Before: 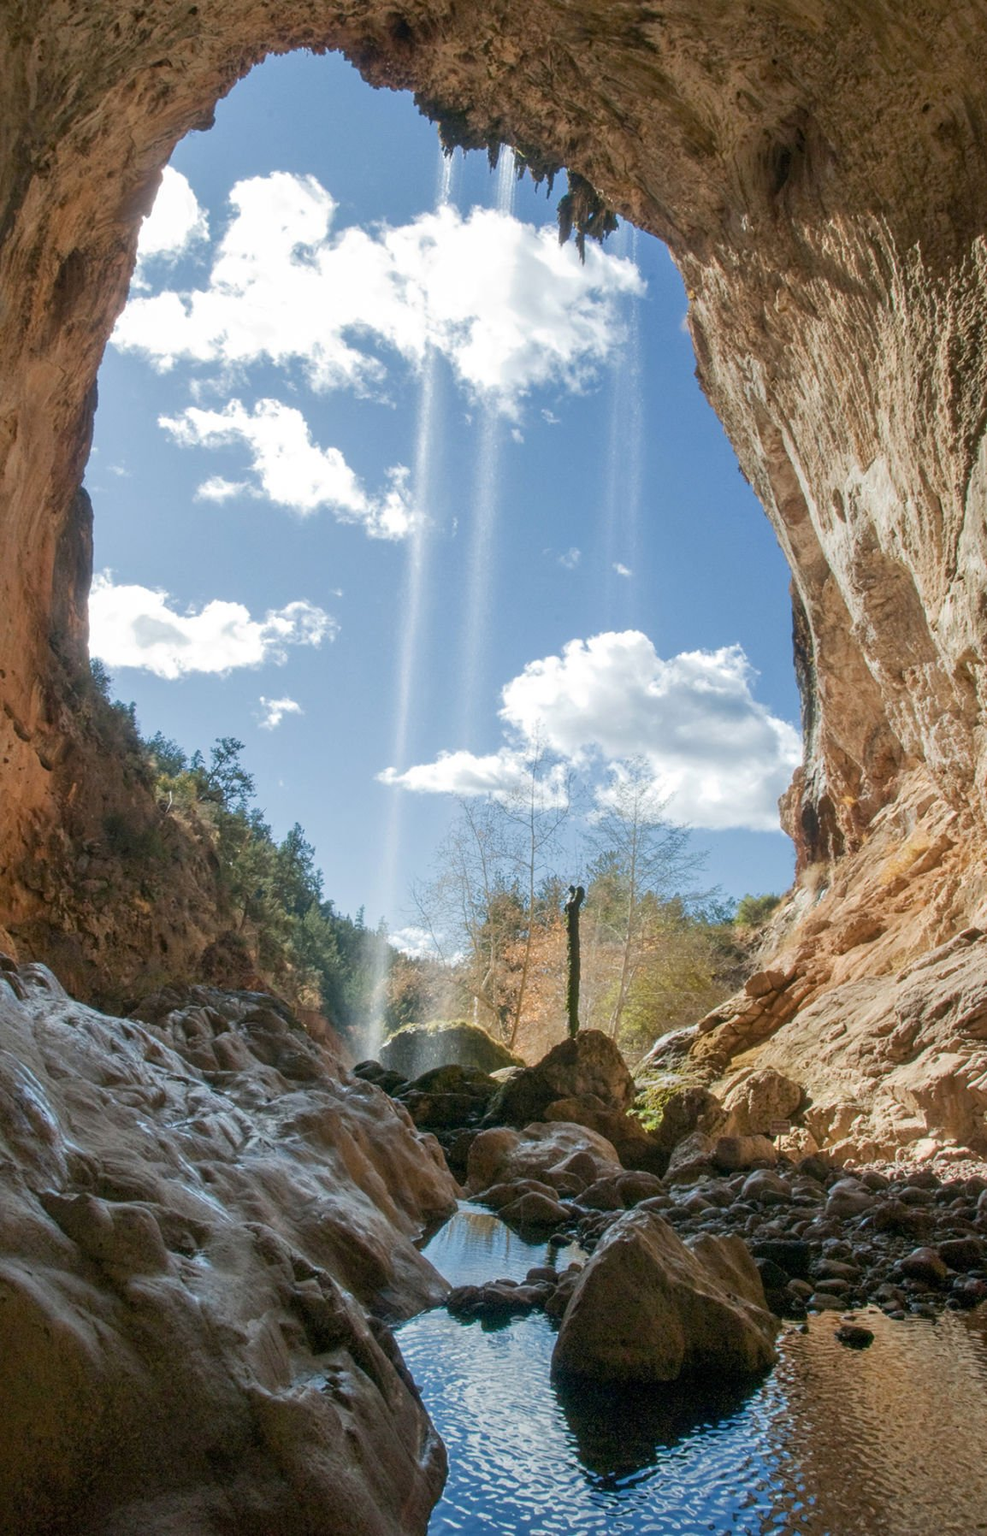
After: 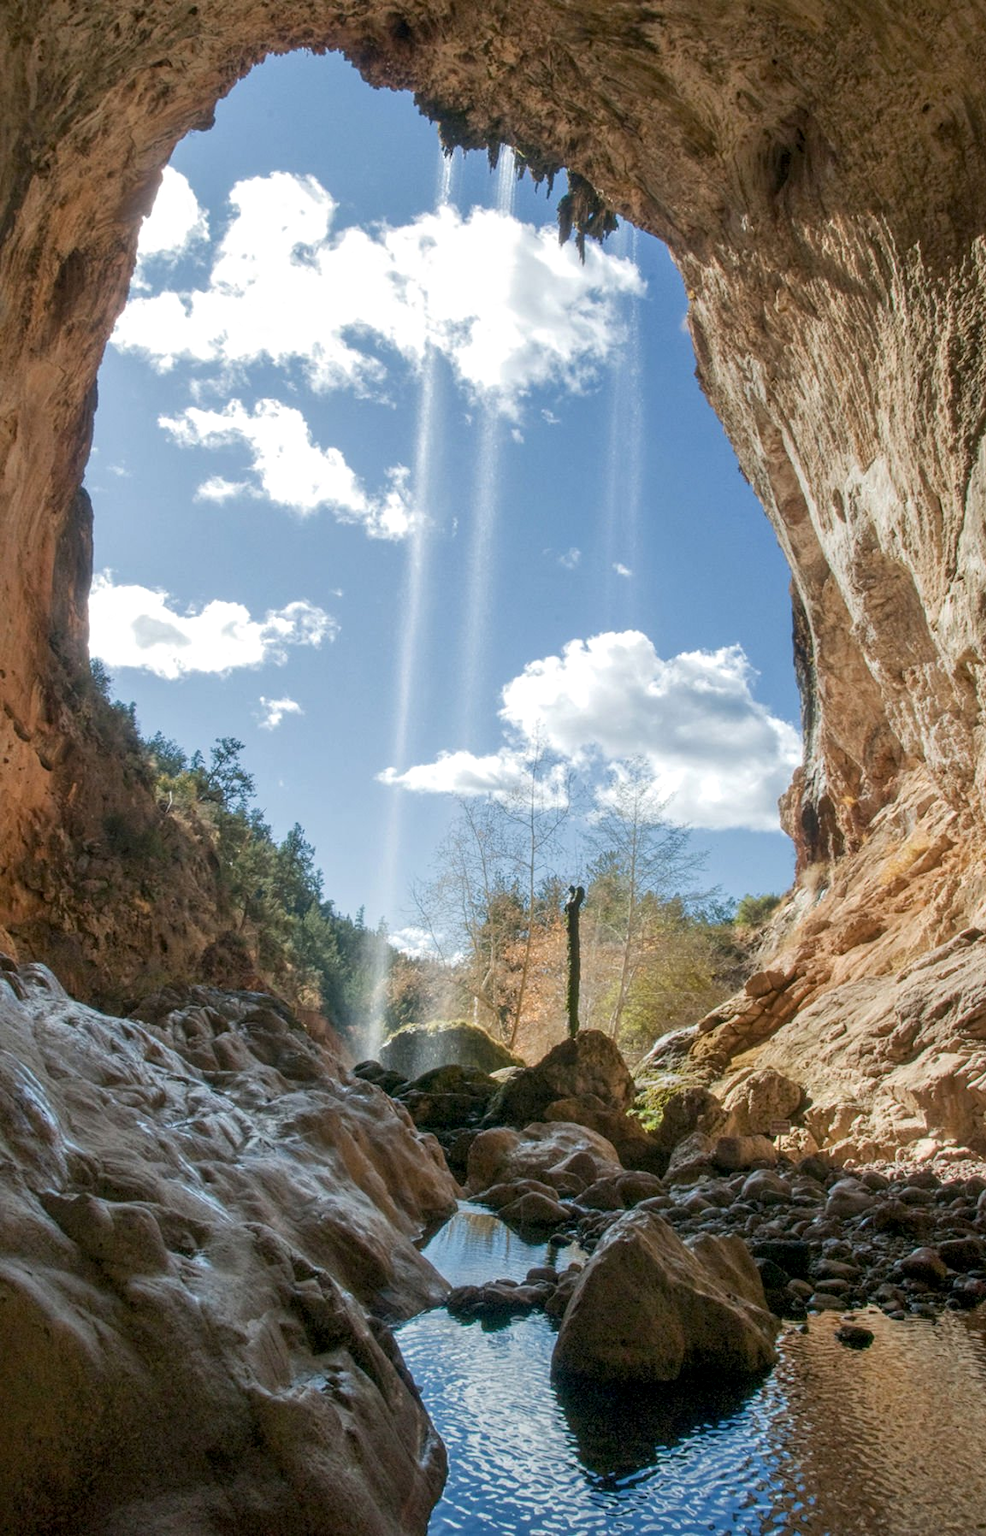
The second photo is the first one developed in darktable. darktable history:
local contrast: highlights 104%, shadows 103%, detail 120%, midtone range 0.2
